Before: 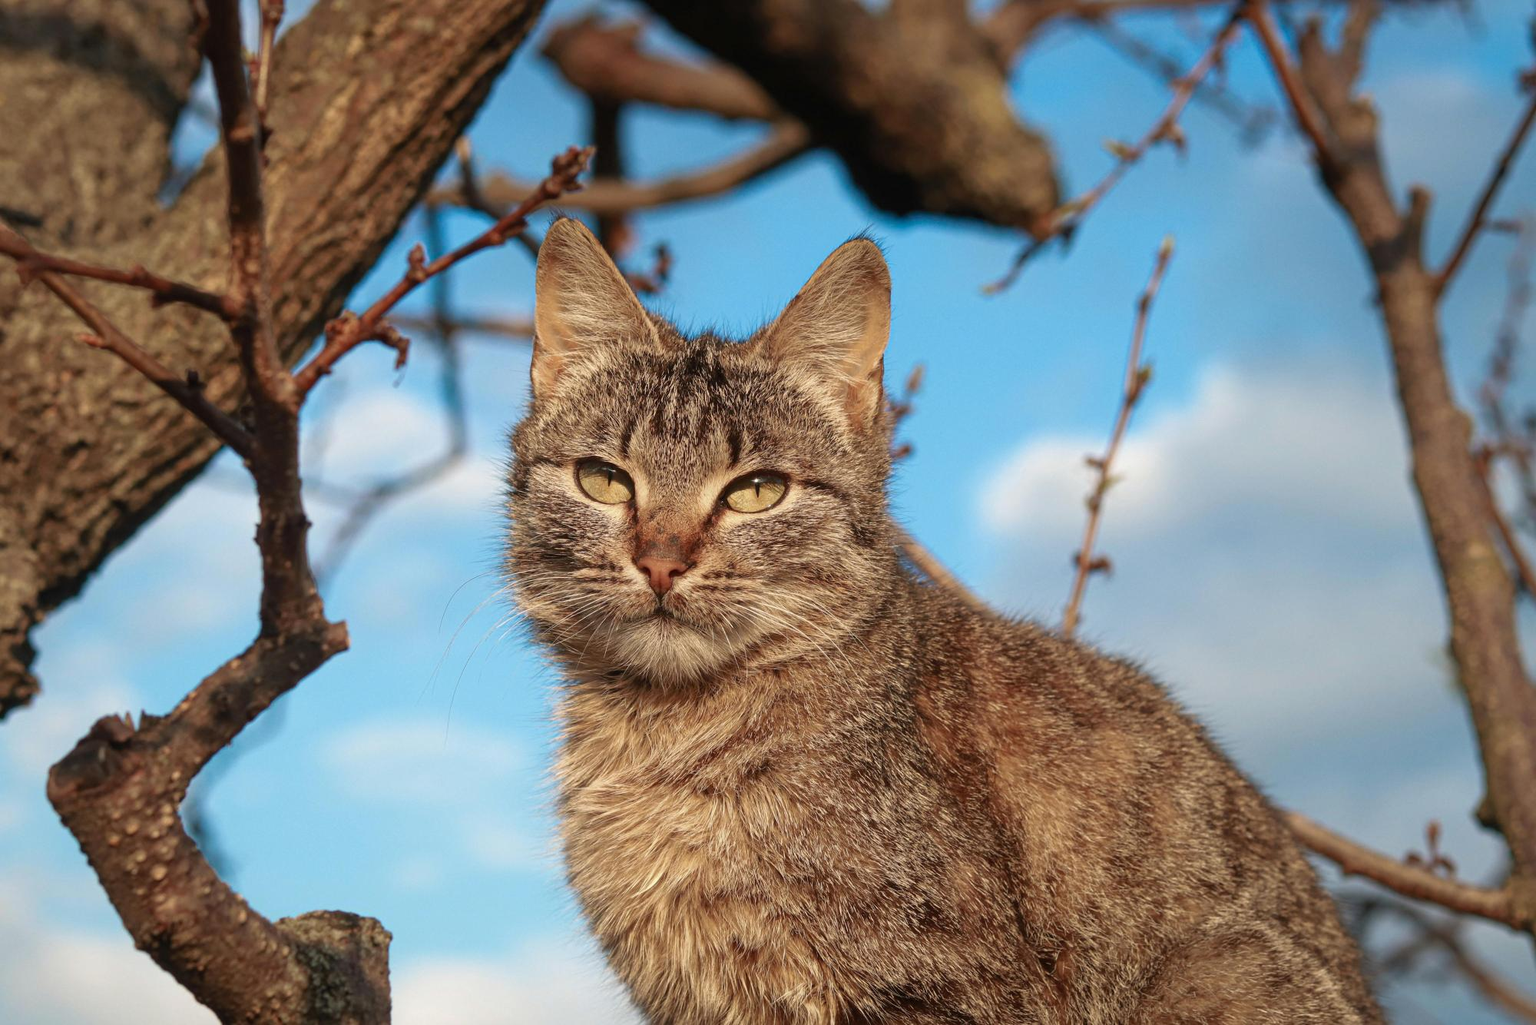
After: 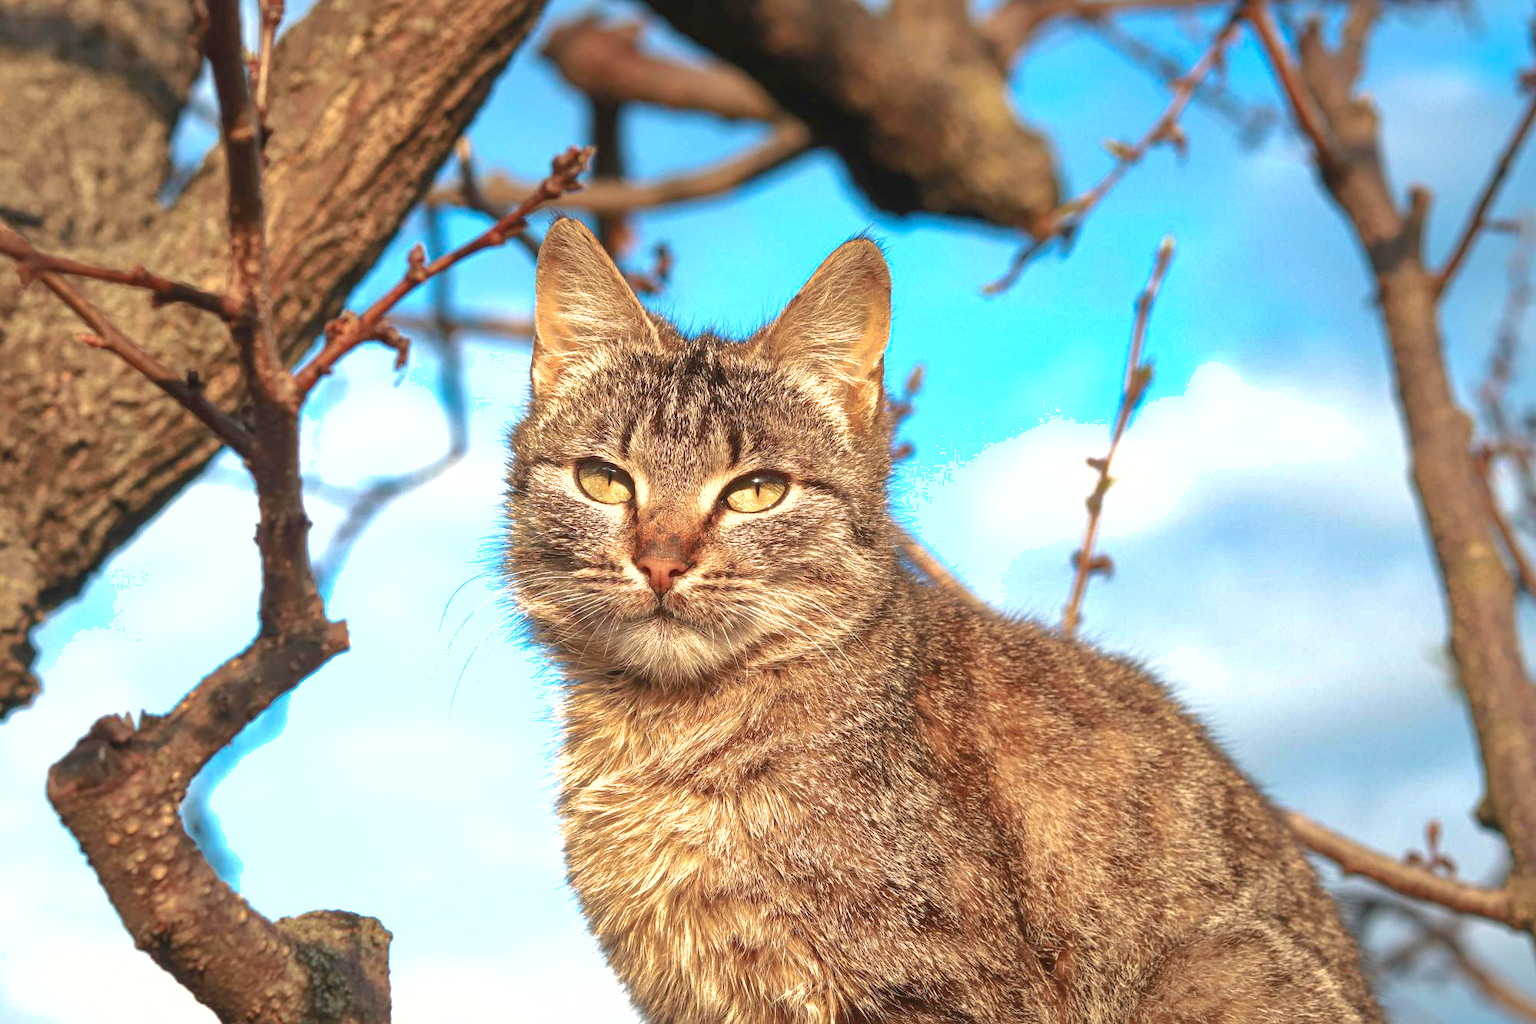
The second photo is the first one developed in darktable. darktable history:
exposure: black level correction 0, exposure 1 EV, compensate exposure bias true, compensate highlight preservation false
shadows and highlights: on, module defaults
